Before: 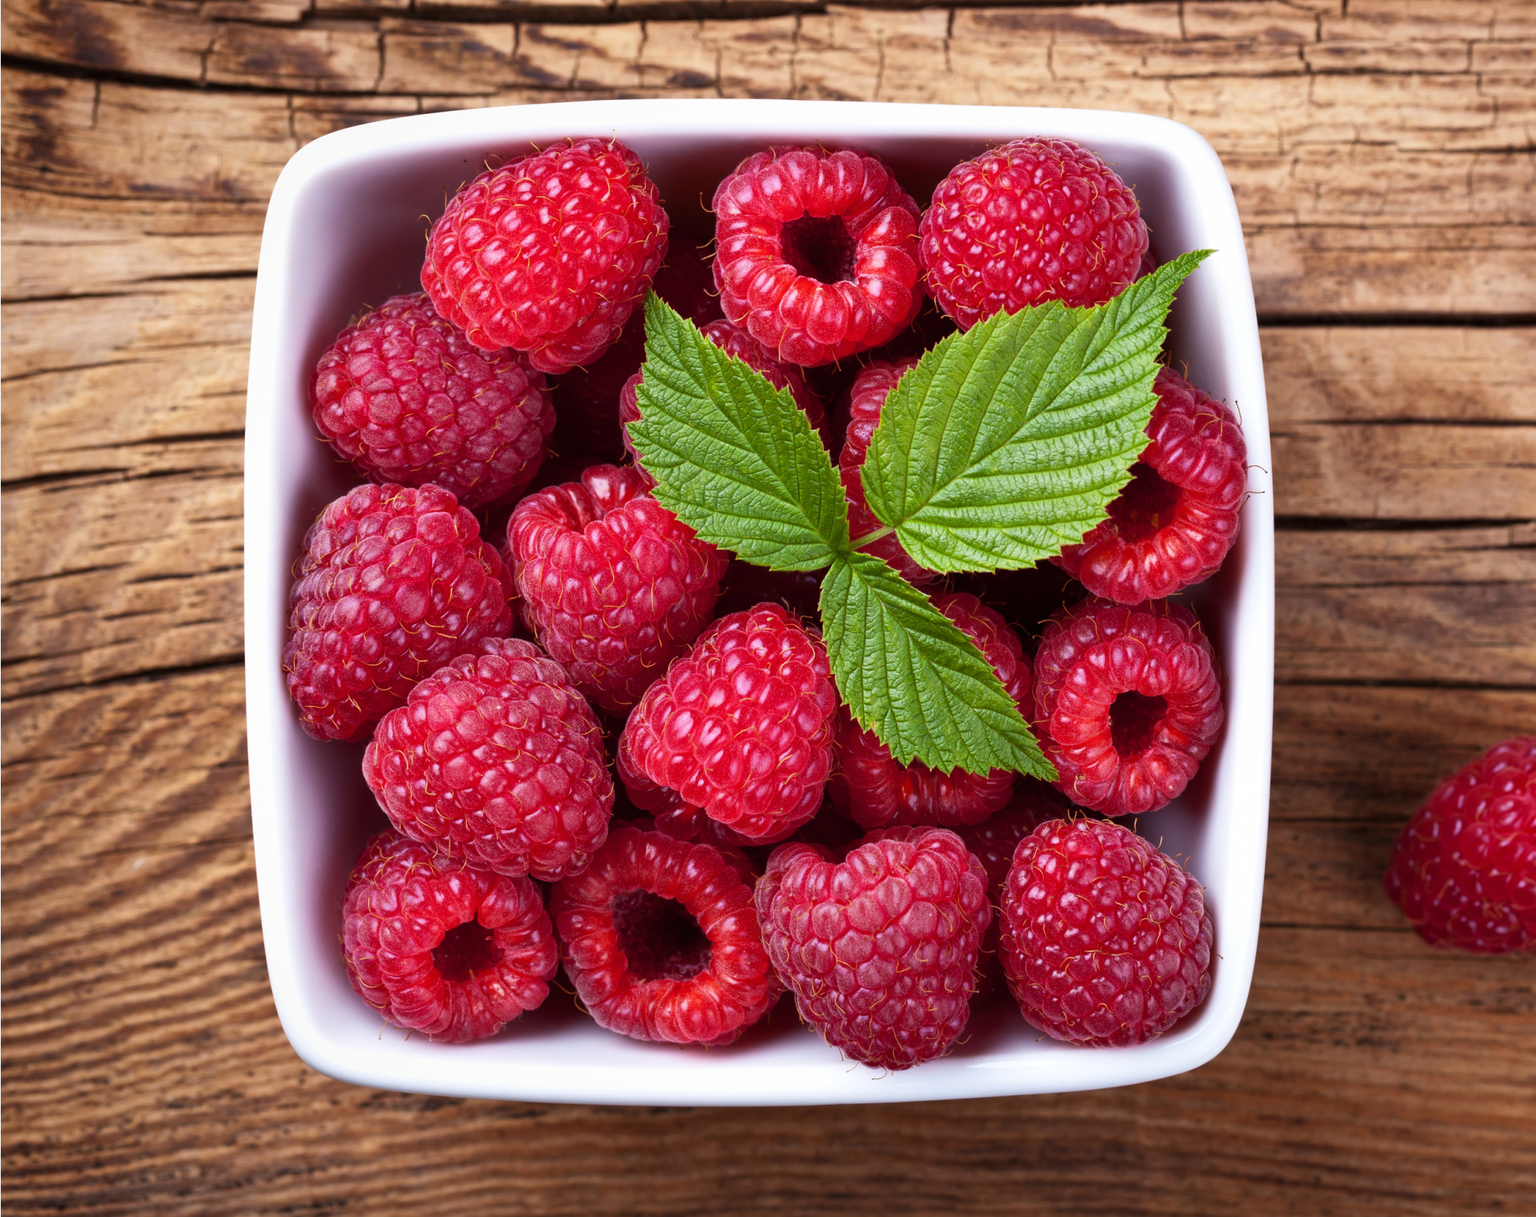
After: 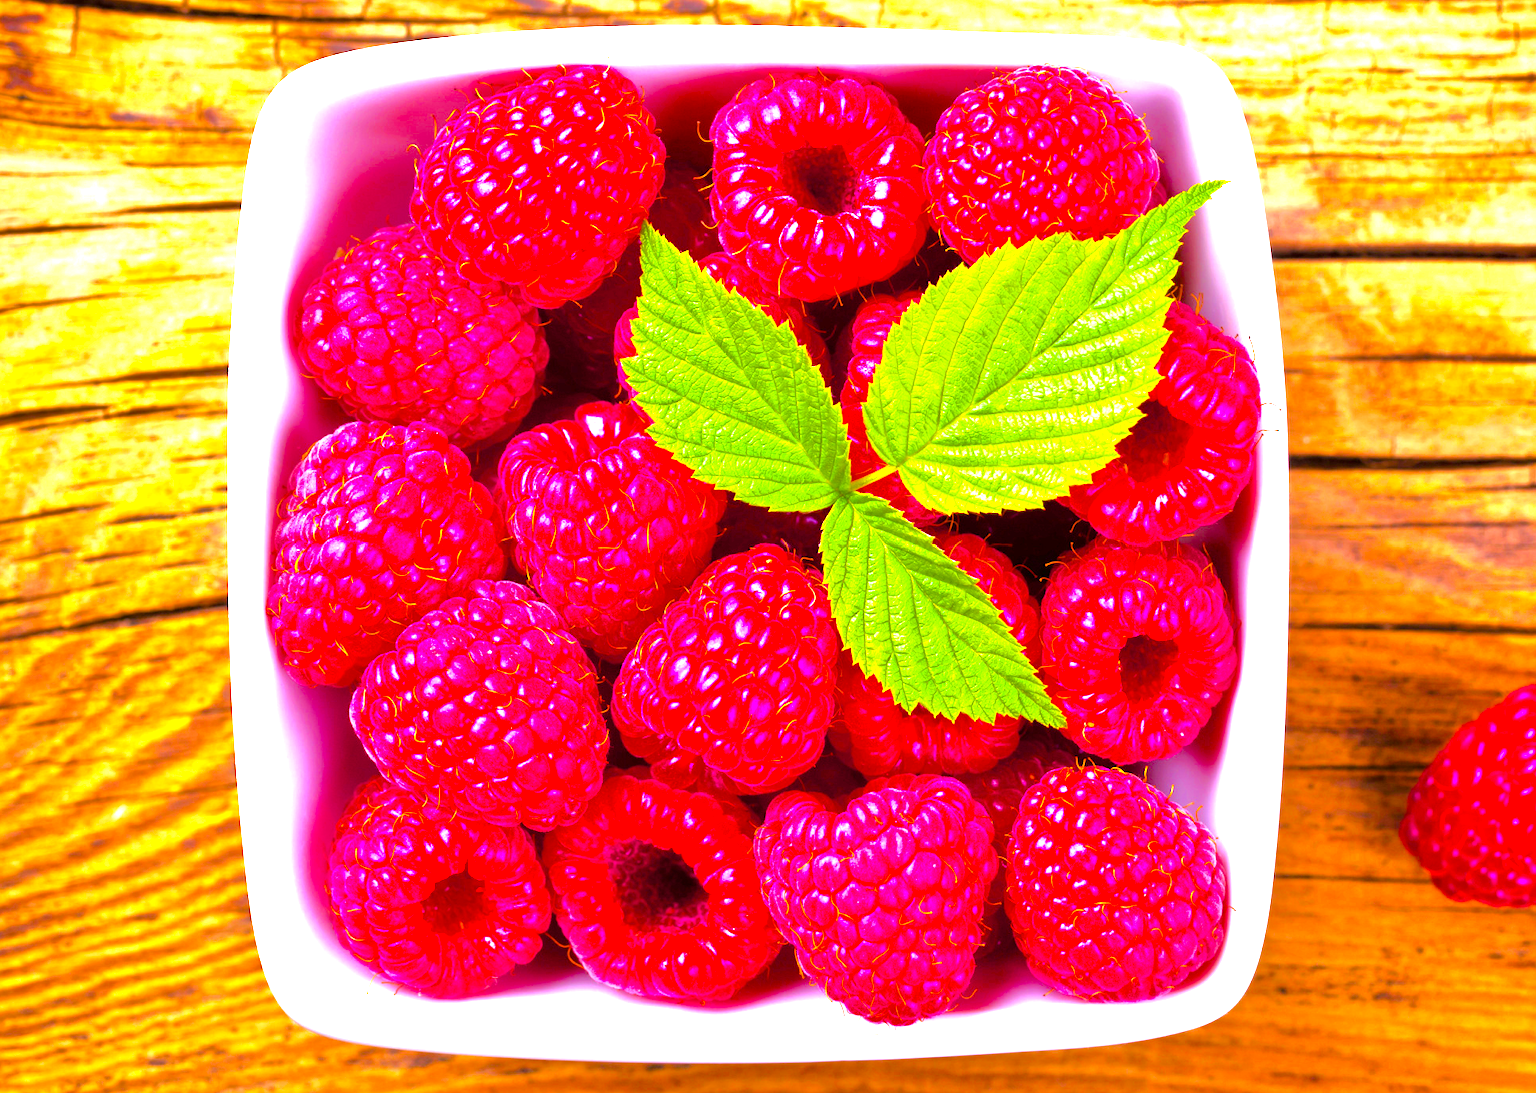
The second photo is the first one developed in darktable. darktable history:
color balance rgb: linear chroma grading › global chroma 25%, perceptual saturation grading › global saturation 40%, perceptual brilliance grading › global brilliance 30%, global vibrance 40%
crop: left 1.507%, top 6.147%, right 1.379%, bottom 6.637%
tone equalizer: -7 EV 0.15 EV, -6 EV 0.6 EV, -5 EV 1.15 EV, -4 EV 1.33 EV, -3 EV 1.15 EV, -2 EV 0.6 EV, -1 EV 0.15 EV, mask exposure compensation -0.5 EV
exposure: black level correction 0, exposure 0.7 EV, compensate exposure bias true, compensate highlight preservation false
